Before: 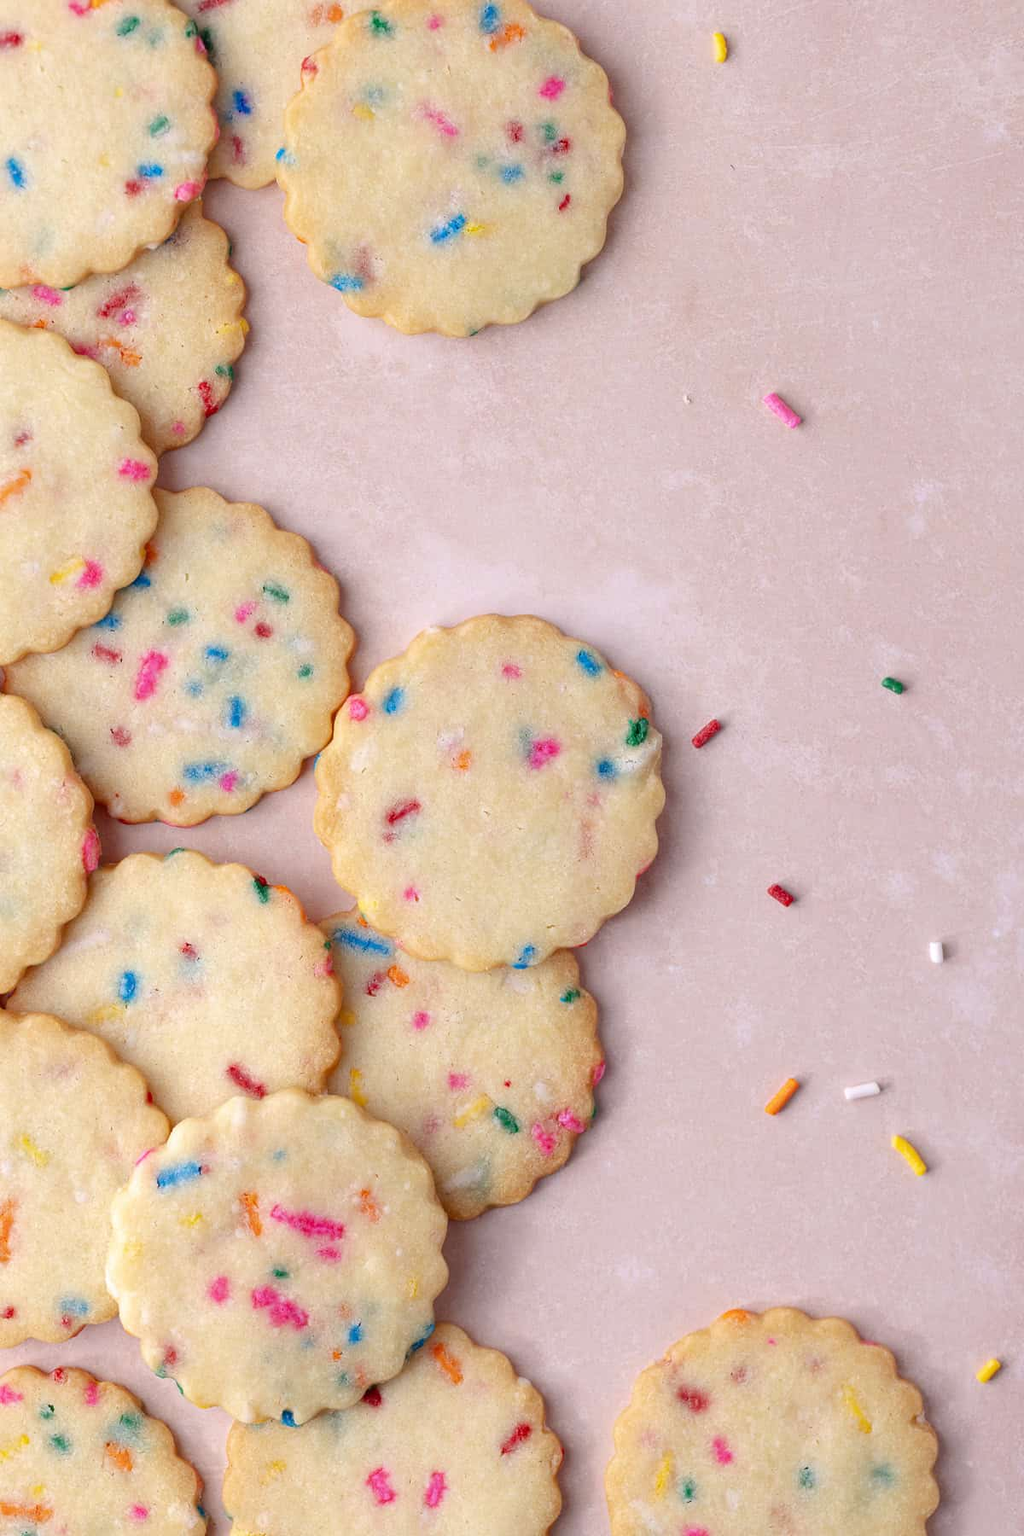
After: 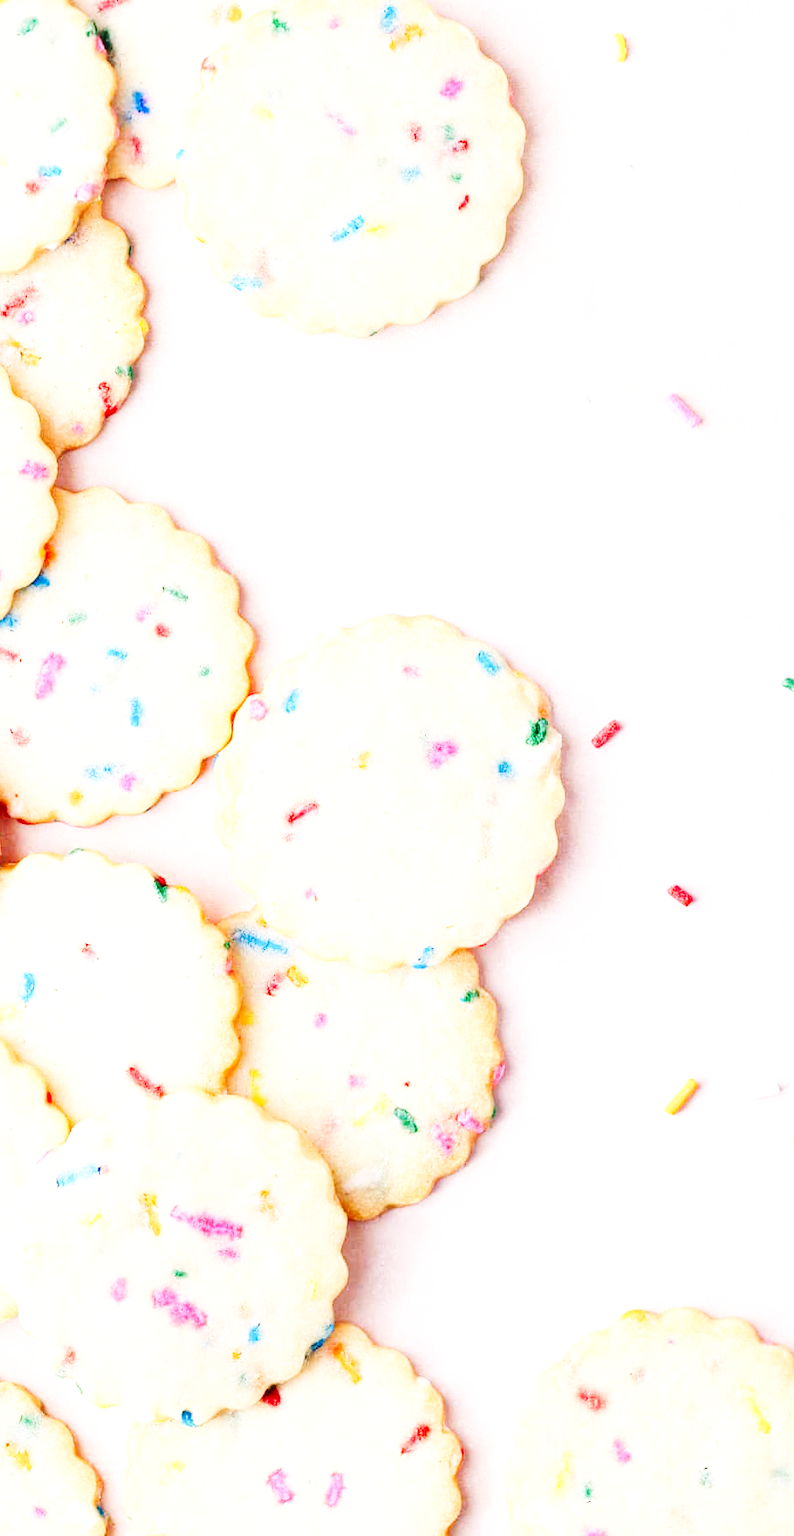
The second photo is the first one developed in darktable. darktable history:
base curve: curves: ch0 [(0, 0.003) (0.001, 0.002) (0.006, 0.004) (0.02, 0.022) (0.048, 0.086) (0.094, 0.234) (0.162, 0.431) (0.258, 0.629) (0.385, 0.8) (0.548, 0.918) (0.751, 0.988) (1, 1)], preserve colors none
exposure: exposure 0.992 EV, compensate highlight preservation false
crop: left 9.86%, right 12.502%
tone equalizer: -8 EV 0.24 EV, -7 EV 0.385 EV, -6 EV 0.399 EV, -5 EV 0.22 EV, -3 EV -0.244 EV, -2 EV -0.387 EV, -1 EV -0.404 EV, +0 EV -0.232 EV
